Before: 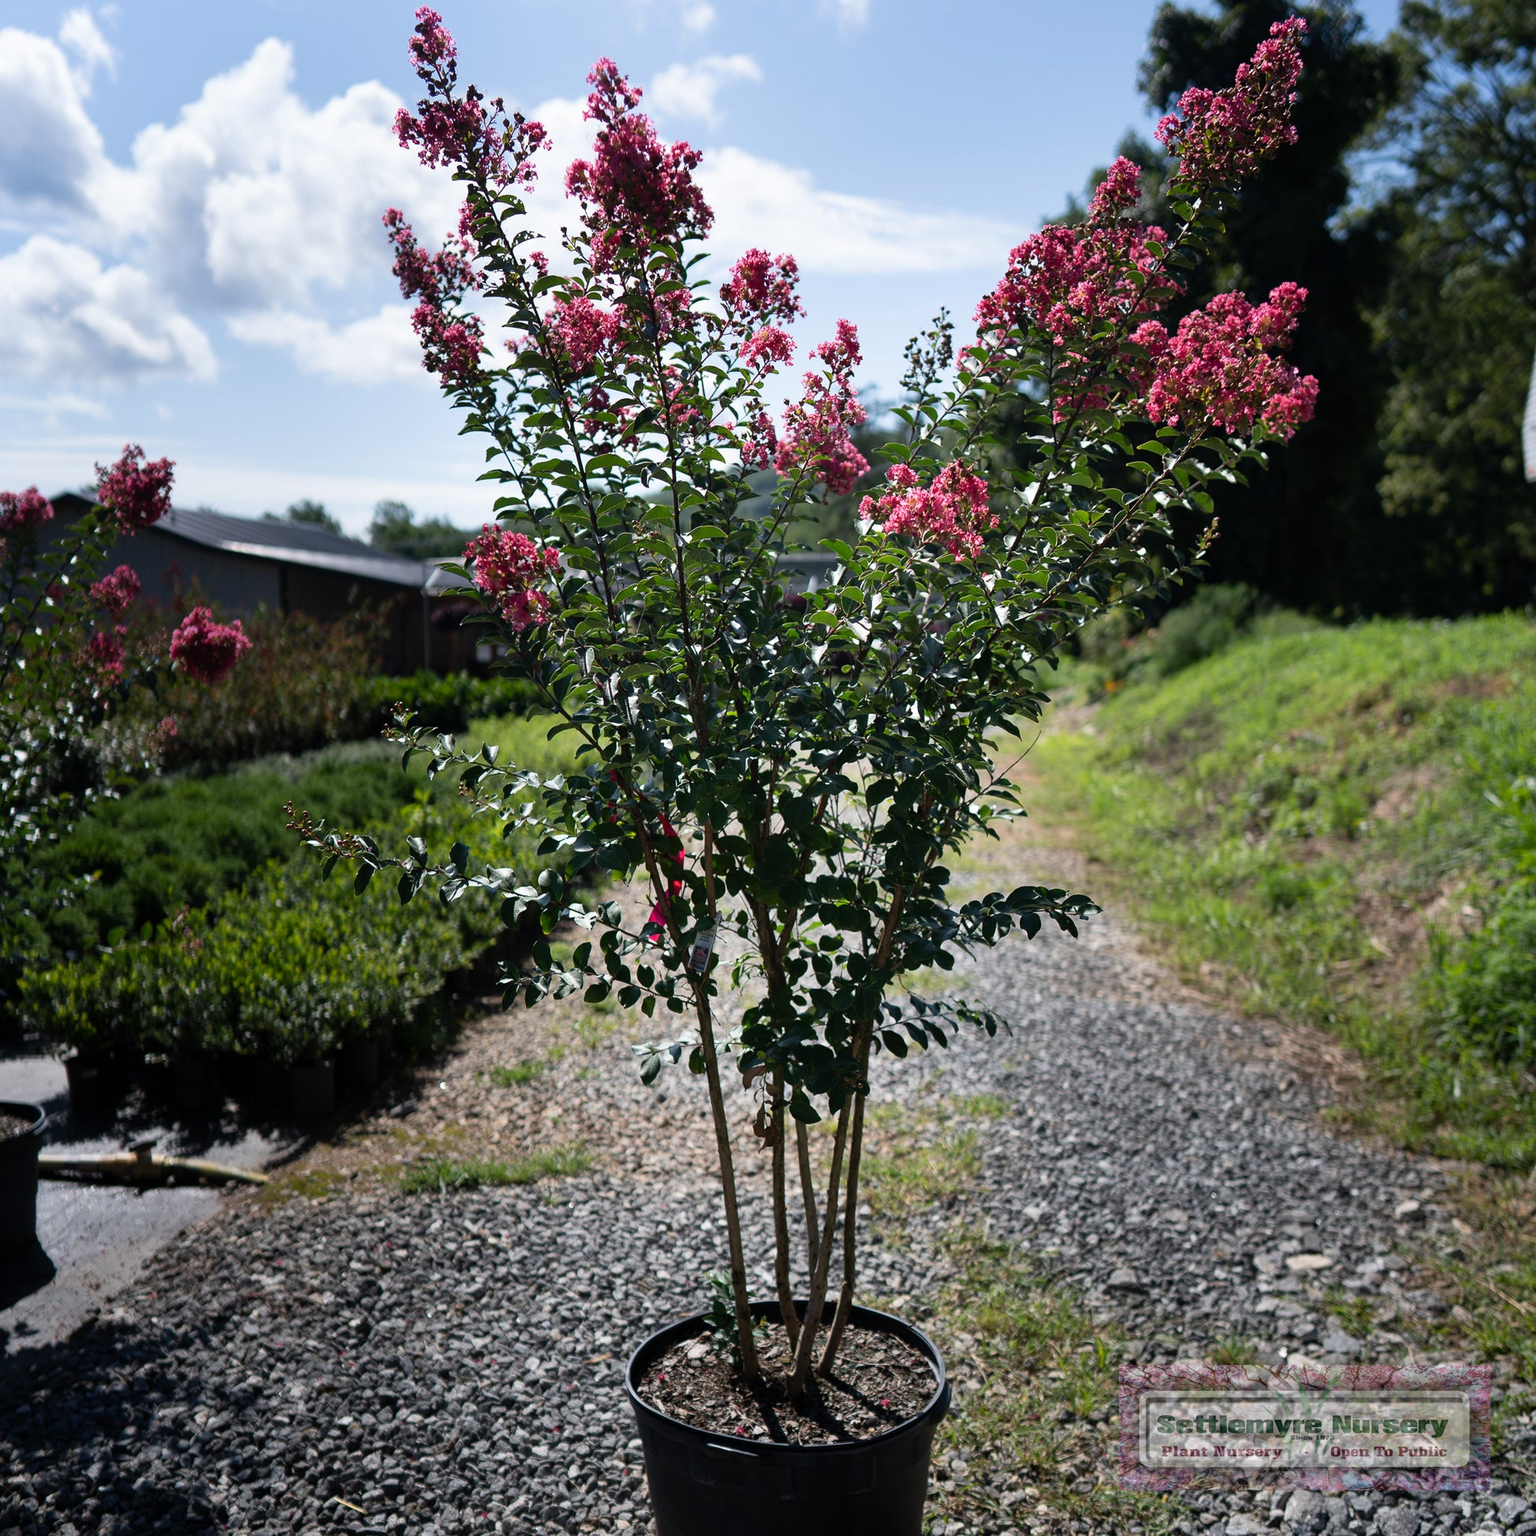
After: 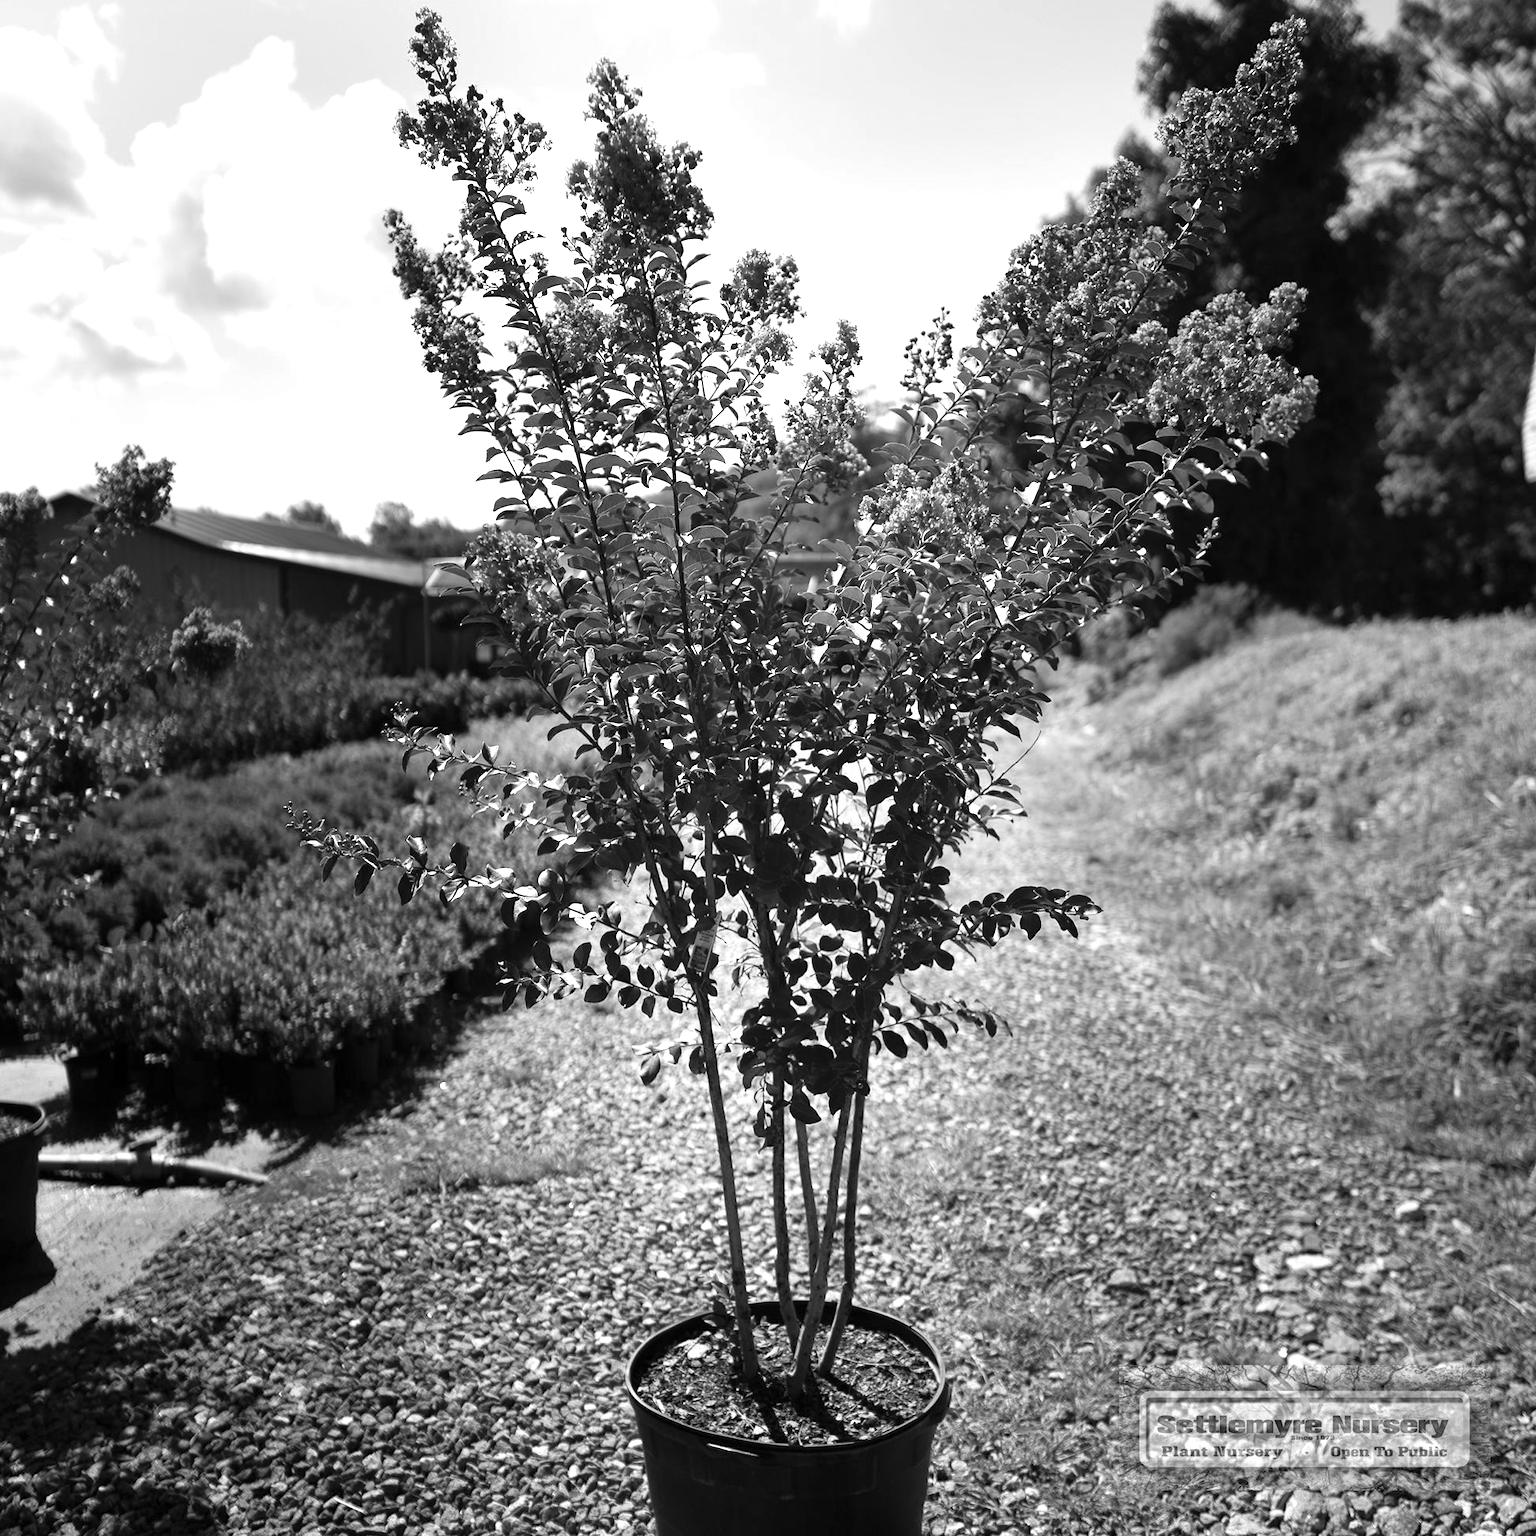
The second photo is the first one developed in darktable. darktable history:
exposure: black level correction 0, exposure 0.7 EV, compensate exposure bias true, compensate highlight preservation false
monochrome: on, module defaults
white balance: emerald 1
